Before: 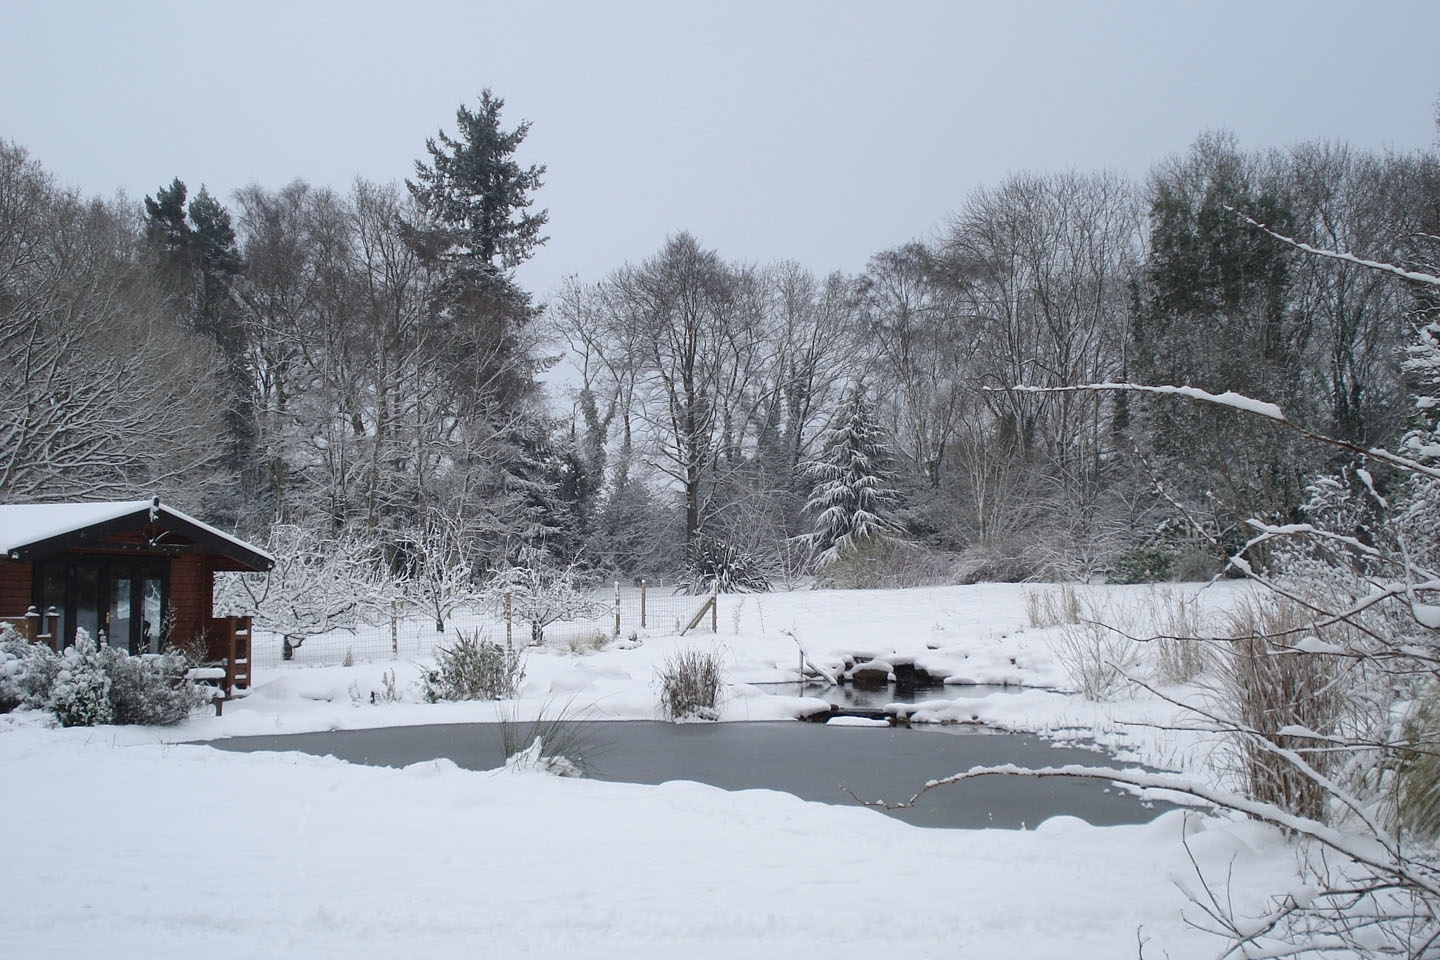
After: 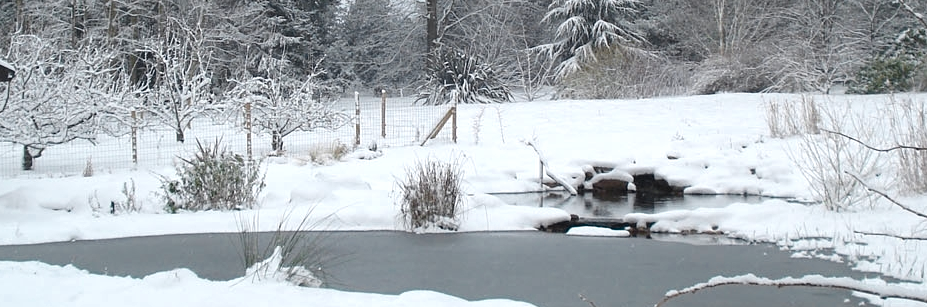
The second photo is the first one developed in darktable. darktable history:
exposure: black level correction 0, exposure 0.5 EV, compensate highlight preservation false
color zones: curves: ch0 [(0.826, 0.353)]; ch1 [(0.242, 0.647) (0.889, 0.342)]; ch2 [(0.246, 0.089) (0.969, 0.068)]
crop: left 18.091%, top 51.13%, right 17.525%, bottom 16.85%
